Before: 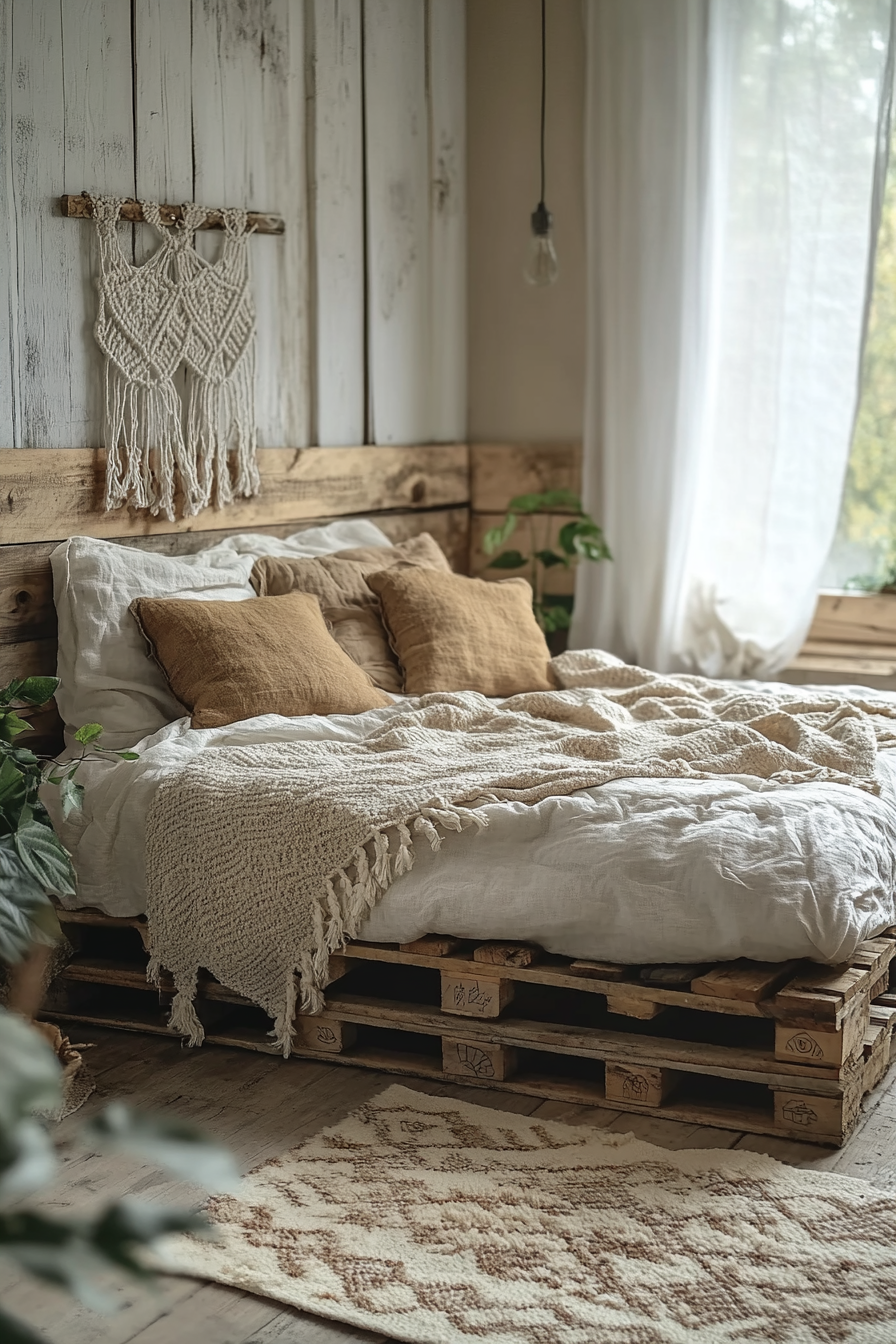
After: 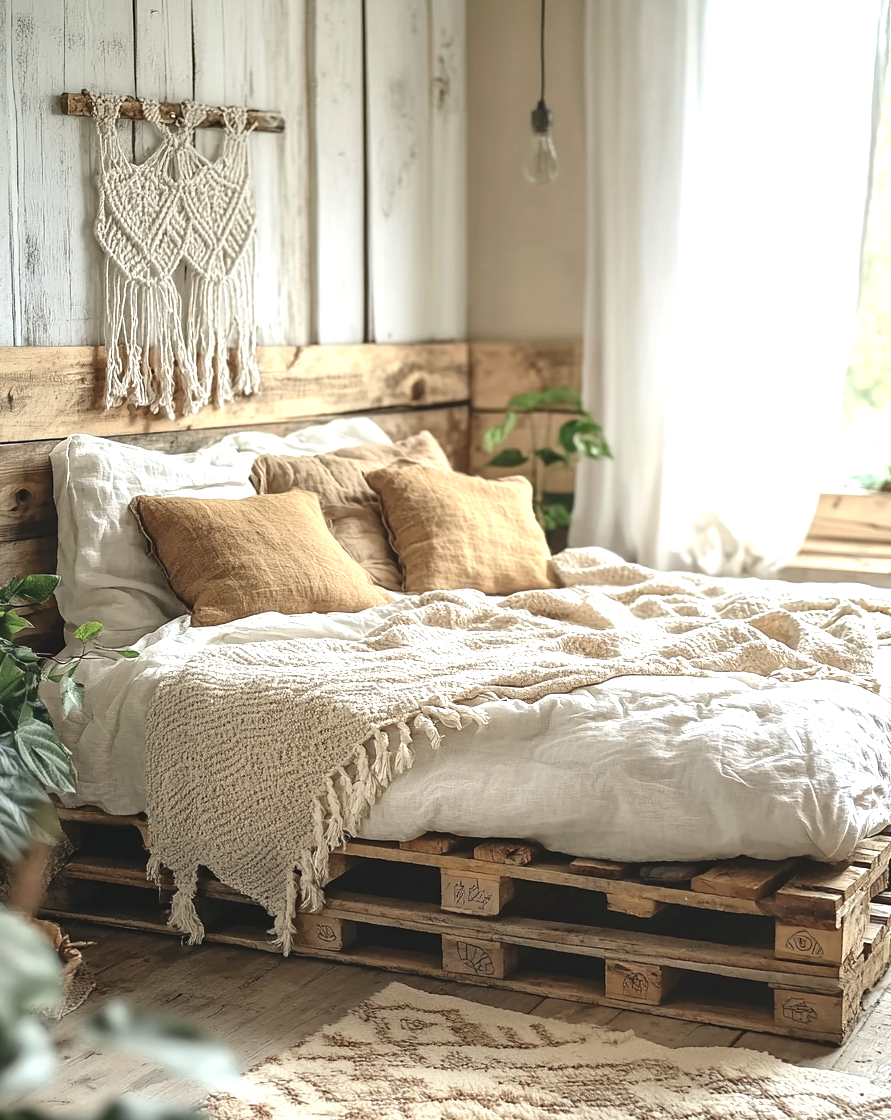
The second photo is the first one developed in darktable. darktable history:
crop: top 7.625%, bottom 8.027%
exposure: black level correction 0, exposure 1.1 EV, compensate exposure bias true, compensate highlight preservation false
